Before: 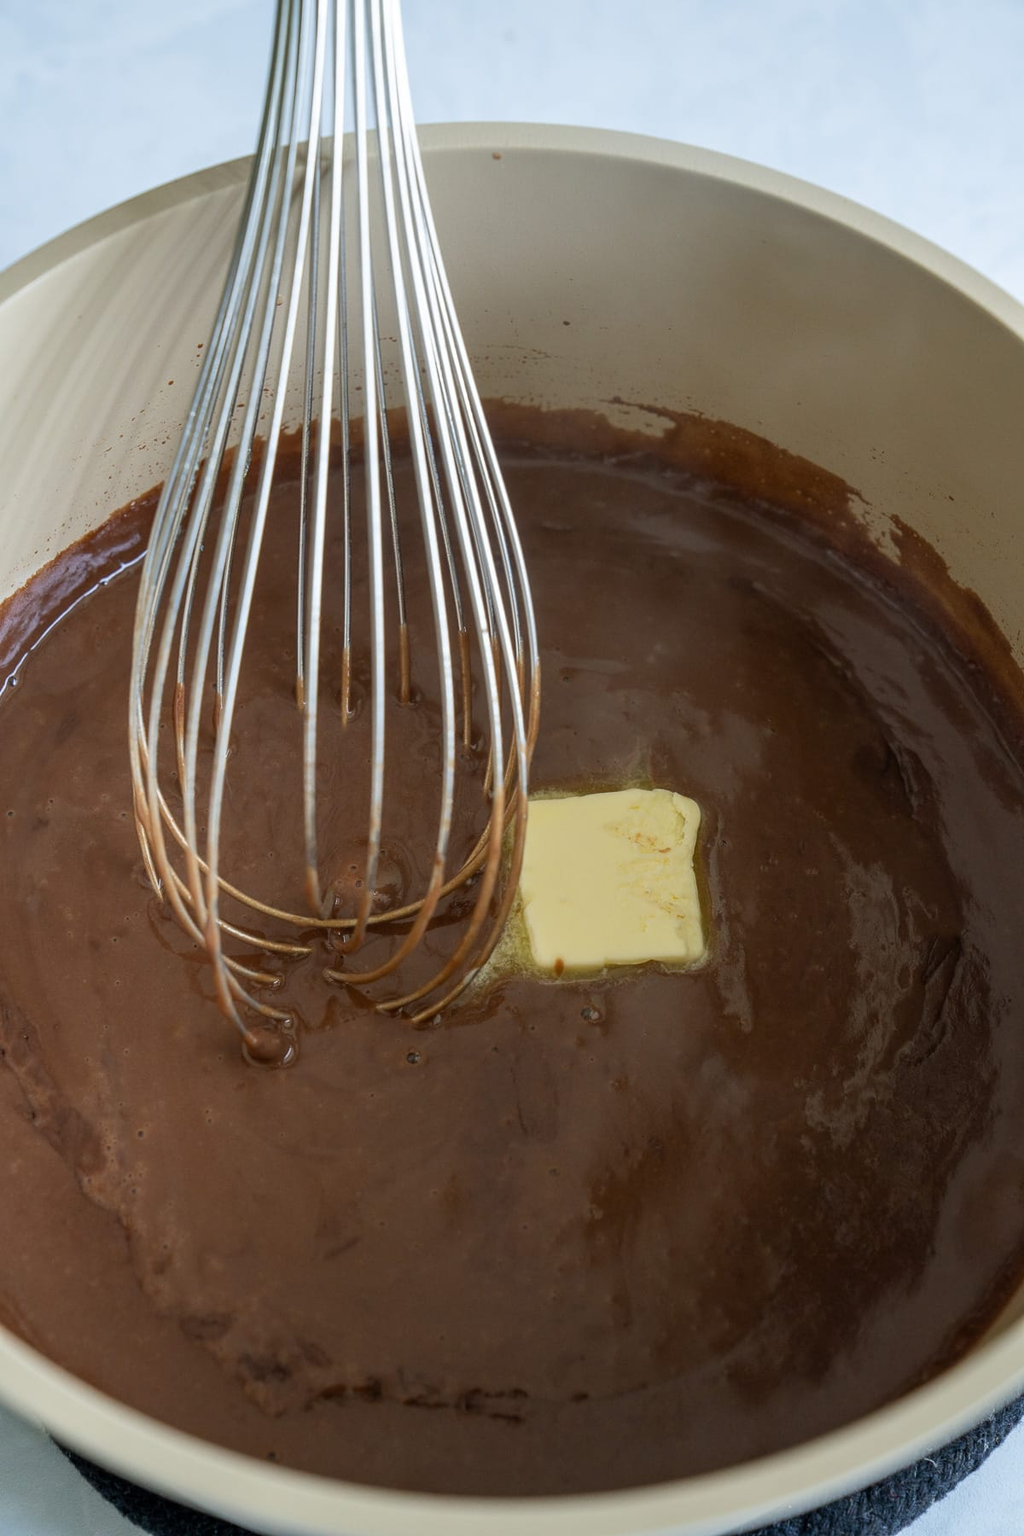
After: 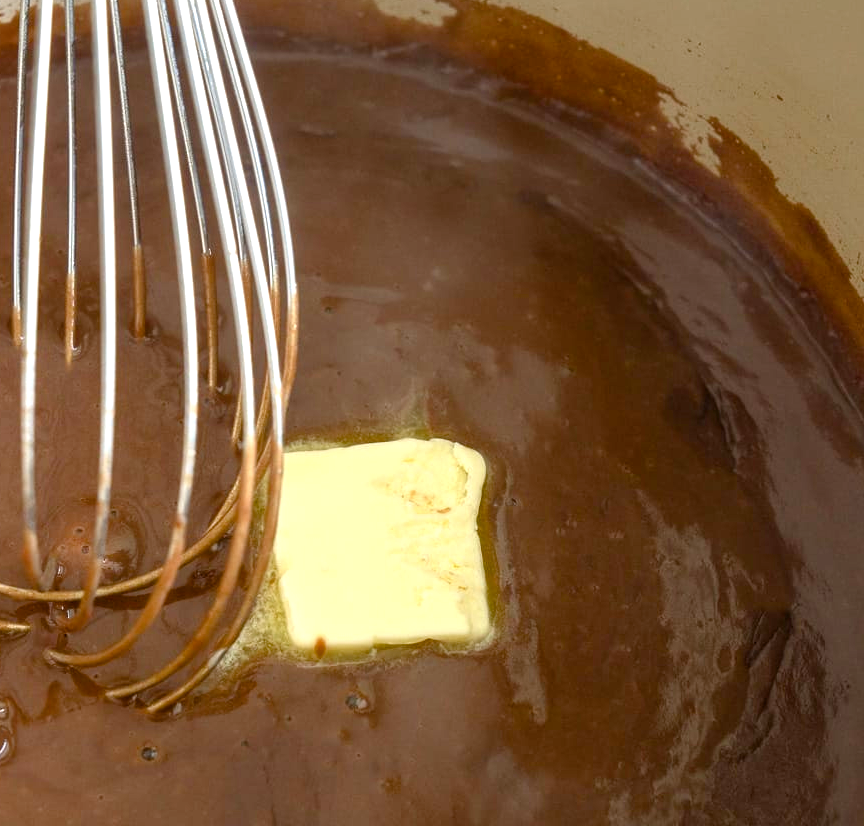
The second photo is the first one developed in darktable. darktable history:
color balance rgb: perceptual saturation grading › global saturation 20%, perceptual saturation grading › highlights -25%, perceptual saturation grading › shadows 25%
crop and rotate: left 27.938%, top 27.046%, bottom 27.046%
exposure: exposure 1 EV, compensate highlight preservation false
